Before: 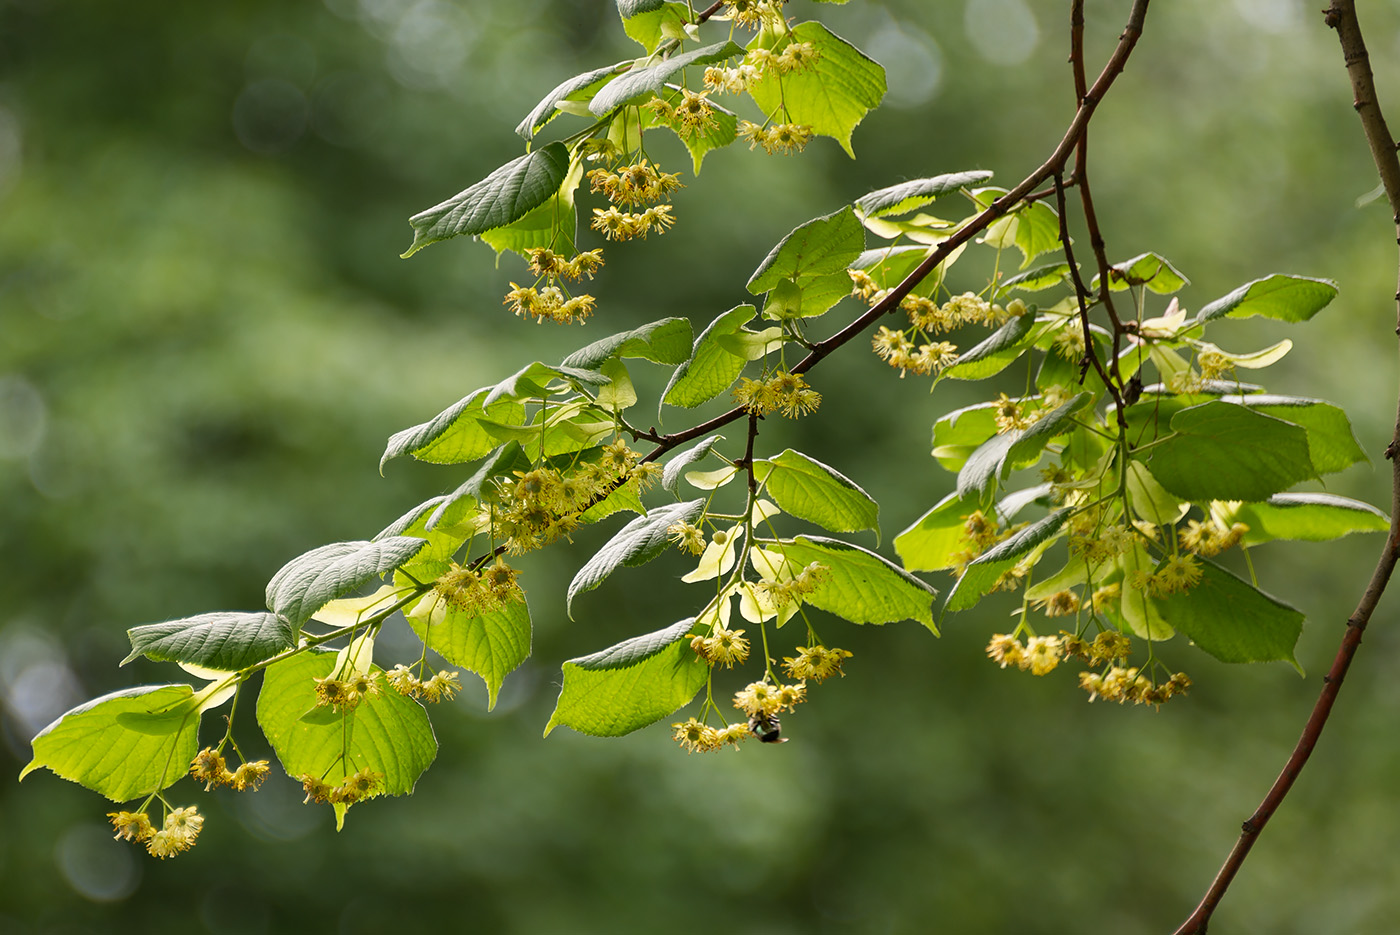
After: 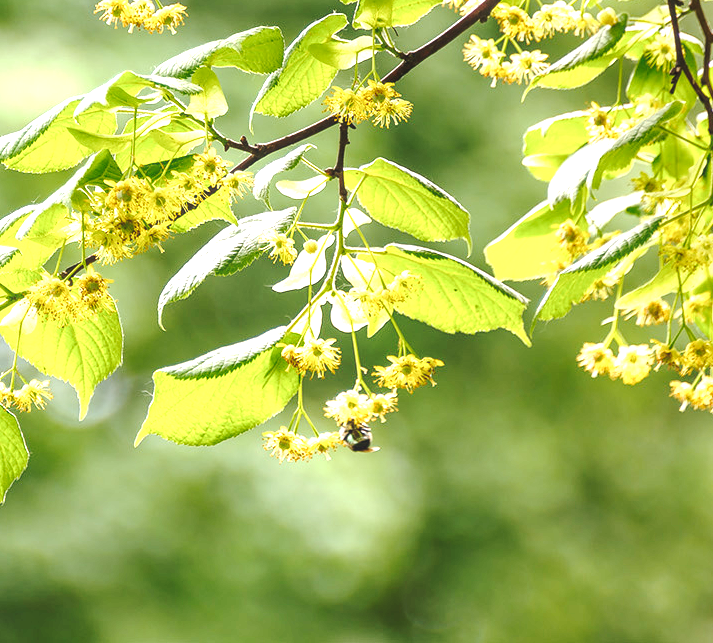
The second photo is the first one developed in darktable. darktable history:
local contrast: detail 130%
tone curve: curves: ch0 [(0, 0) (0.003, 0.1) (0.011, 0.101) (0.025, 0.11) (0.044, 0.126) (0.069, 0.14) (0.1, 0.158) (0.136, 0.18) (0.177, 0.206) (0.224, 0.243) (0.277, 0.293) (0.335, 0.36) (0.399, 0.446) (0.468, 0.537) (0.543, 0.618) (0.623, 0.694) (0.709, 0.763) (0.801, 0.836) (0.898, 0.908) (1, 1)], preserve colors none
crop and rotate: left 29.237%, top 31.152%, right 19.807%
exposure: black level correction 0, exposure 1.2 EV, compensate exposure bias true, compensate highlight preservation false
